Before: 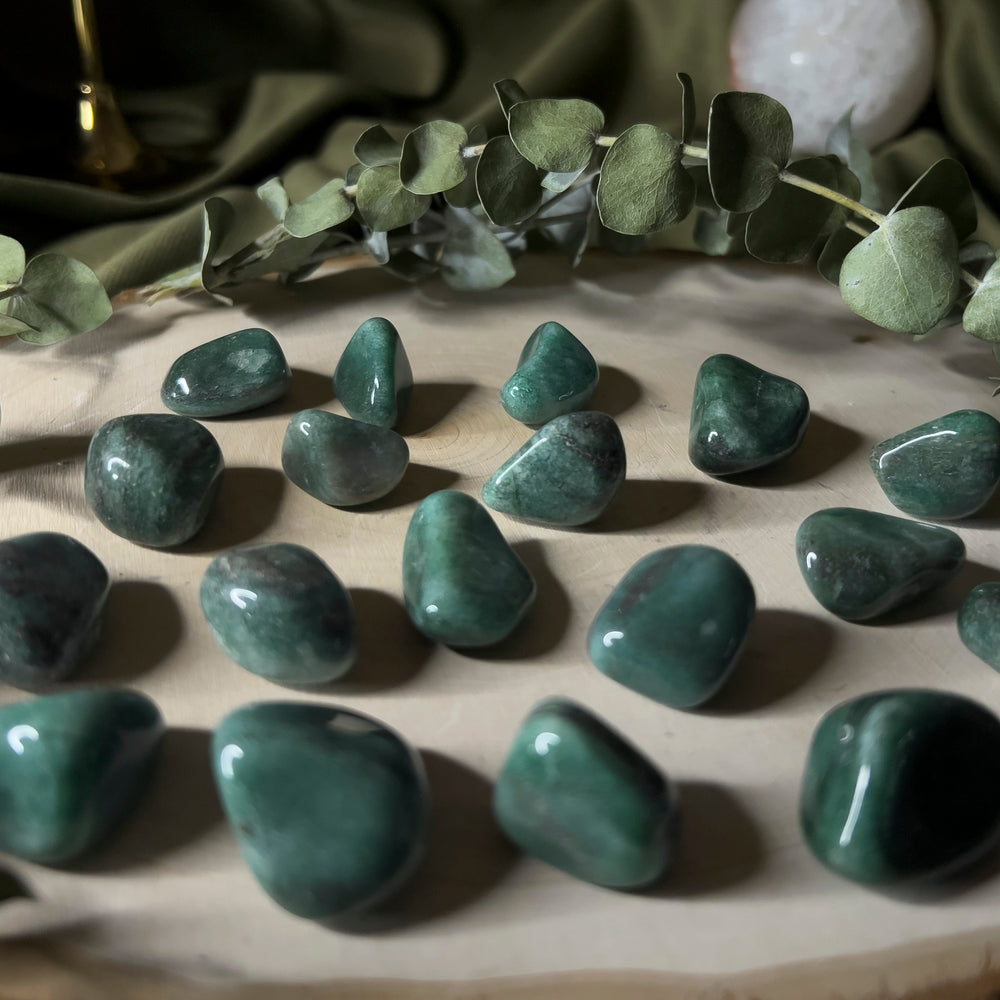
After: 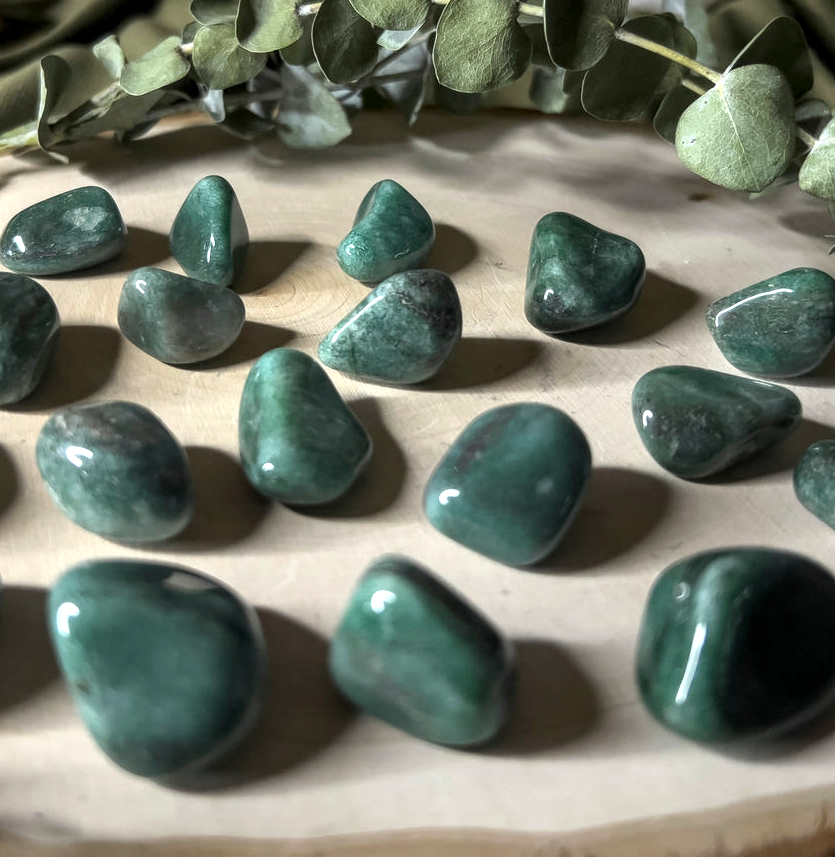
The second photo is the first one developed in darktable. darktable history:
shadows and highlights: shadows 33.62, highlights -47.42, compress 49.76%, soften with gaussian
local contrast: on, module defaults
crop: left 16.491%, top 14.269%
tone equalizer: -8 EV -0.789 EV, -7 EV -0.706 EV, -6 EV -0.568 EV, -5 EV -0.404 EV, -3 EV 0.372 EV, -2 EV 0.6 EV, -1 EV 0.687 EV, +0 EV 0.728 EV, smoothing diameter 24.91%, edges refinement/feathering 12.28, preserve details guided filter
